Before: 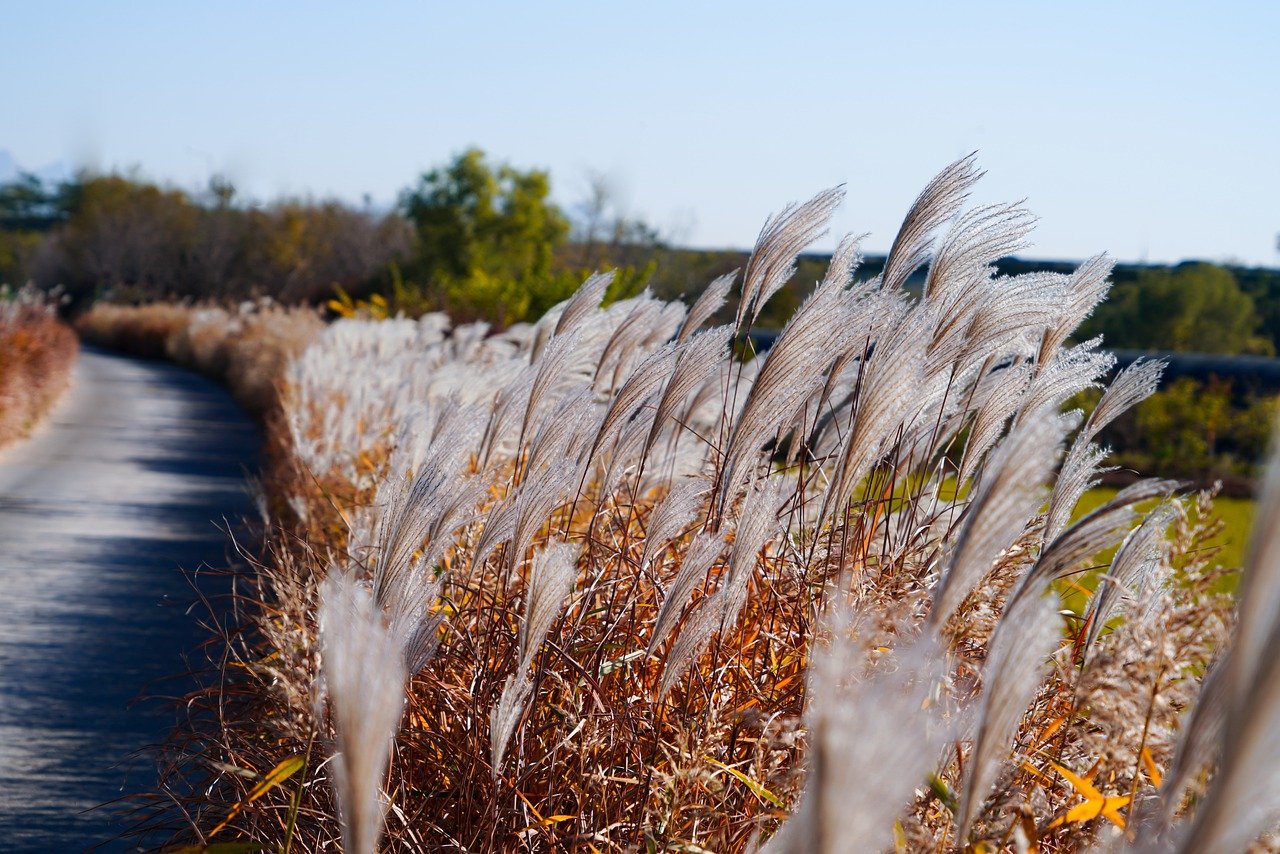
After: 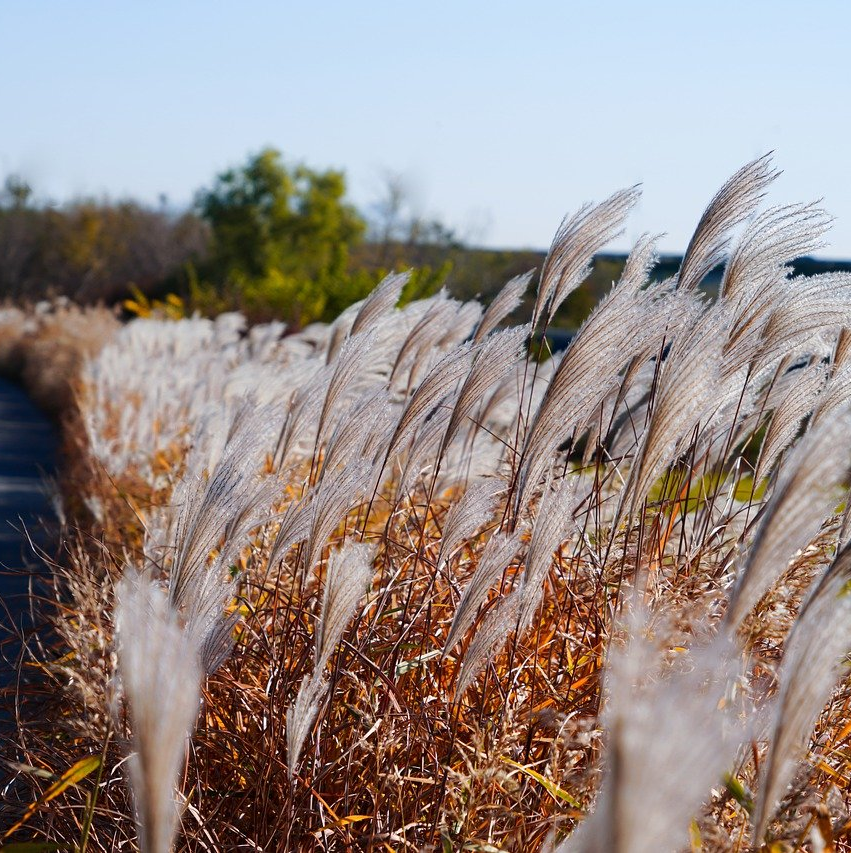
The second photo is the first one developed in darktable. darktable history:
crop and rotate: left 15.981%, right 17.463%
